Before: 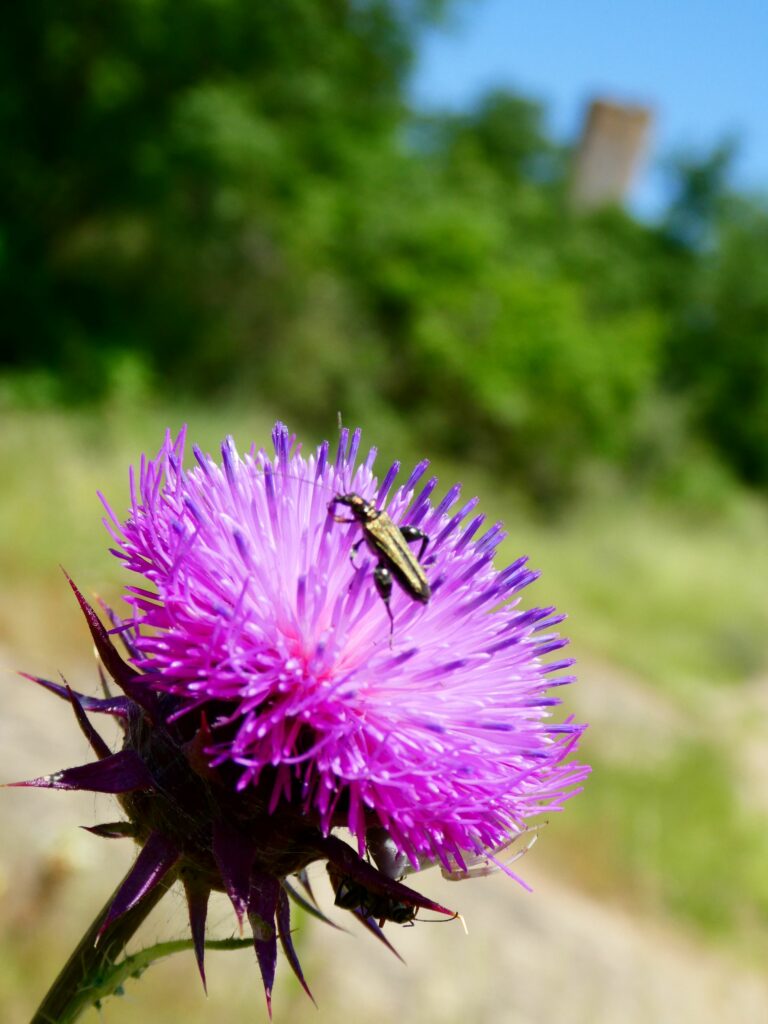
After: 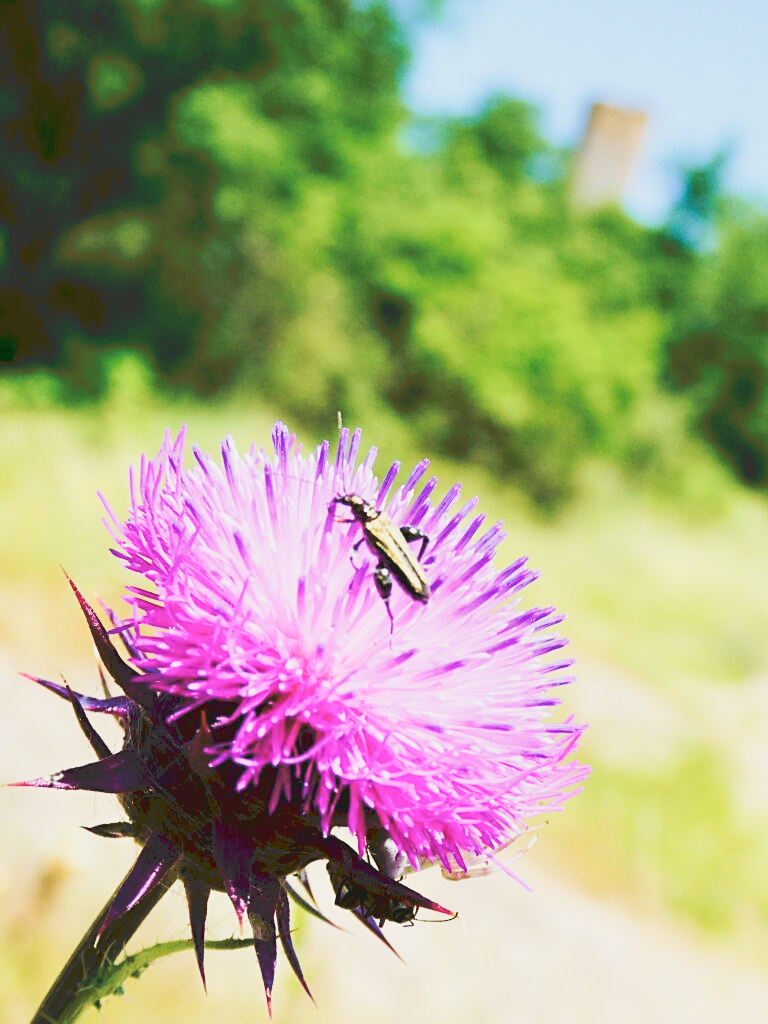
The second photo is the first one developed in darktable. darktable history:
local contrast: highlights 107%, shadows 99%, detail 119%, midtone range 0.2
sharpen: on, module defaults
velvia: strength 37.06%
tone curve: curves: ch0 [(0, 0) (0.003, 0.202) (0.011, 0.205) (0.025, 0.222) (0.044, 0.258) (0.069, 0.298) (0.1, 0.321) (0.136, 0.333) (0.177, 0.38) (0.224, 0.439) (0.277, 0.51) (0.335, 0.594) (0.399, 0.675) (0.468, 0.743) (0.543, 0.805) (0.623, 0.861) (0.709, 0.905) (0.801, 0.931) (0.898, 0.941) (1, 1)], preserve colors none
filmic rgb: black relative exposure -7.15 EV, white relative exposure 5.35 EV, hardness 3.02
